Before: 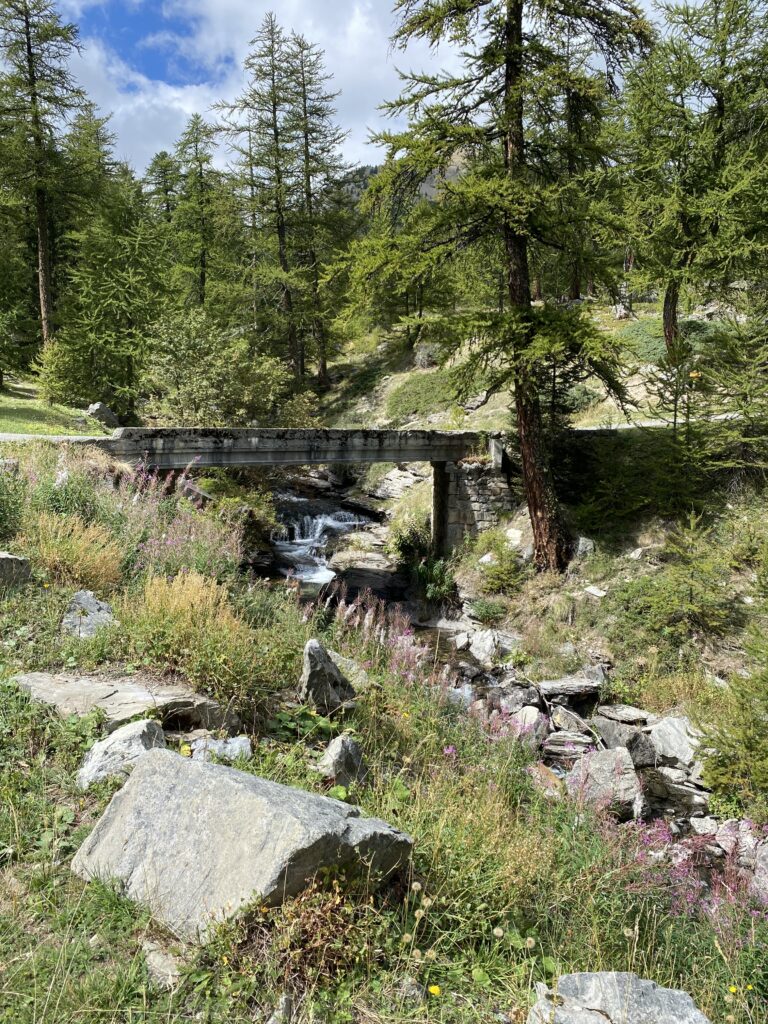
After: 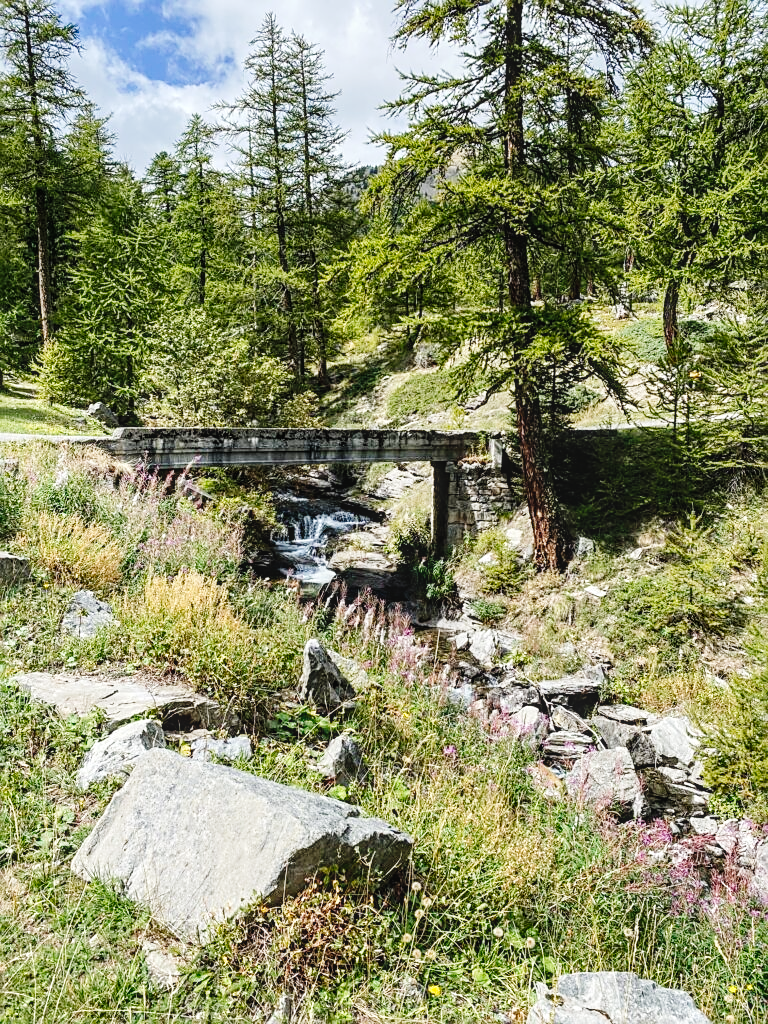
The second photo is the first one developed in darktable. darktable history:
tone curve: curves: ch0 [(0, 0.037) (0.045, 0.055) (0.155, 0.138) (0.29, 0.325) (0.428, 0.513) (0.604, 0.71) (0.824, 0.882) (1, 0.965)]; ch1 [(0, 0) (0.339, 0.334) (0.445, 0.419) (0.476, 0.454) (0.498, 0.498) (0.53, 0.515) (0.557, 0.556) (0.609, 0.649) (0.716, 0.746) (1, 1)]; ch2 [(0, 0) (0.327, 0.318) (0.417, 0.426) (0.46, 0.453) (0.502, 0.5) (0.526, 0.52) (0.554, 0.541) (0.626, 0.65) (0.749, 0.746) (1, 1)], preserve colors none
sharpen: on, module defaults
local contrast: on, module defaults
exposure: exposure 0.197 EV, compensate exposure bias true, compensate highlight preservation false
